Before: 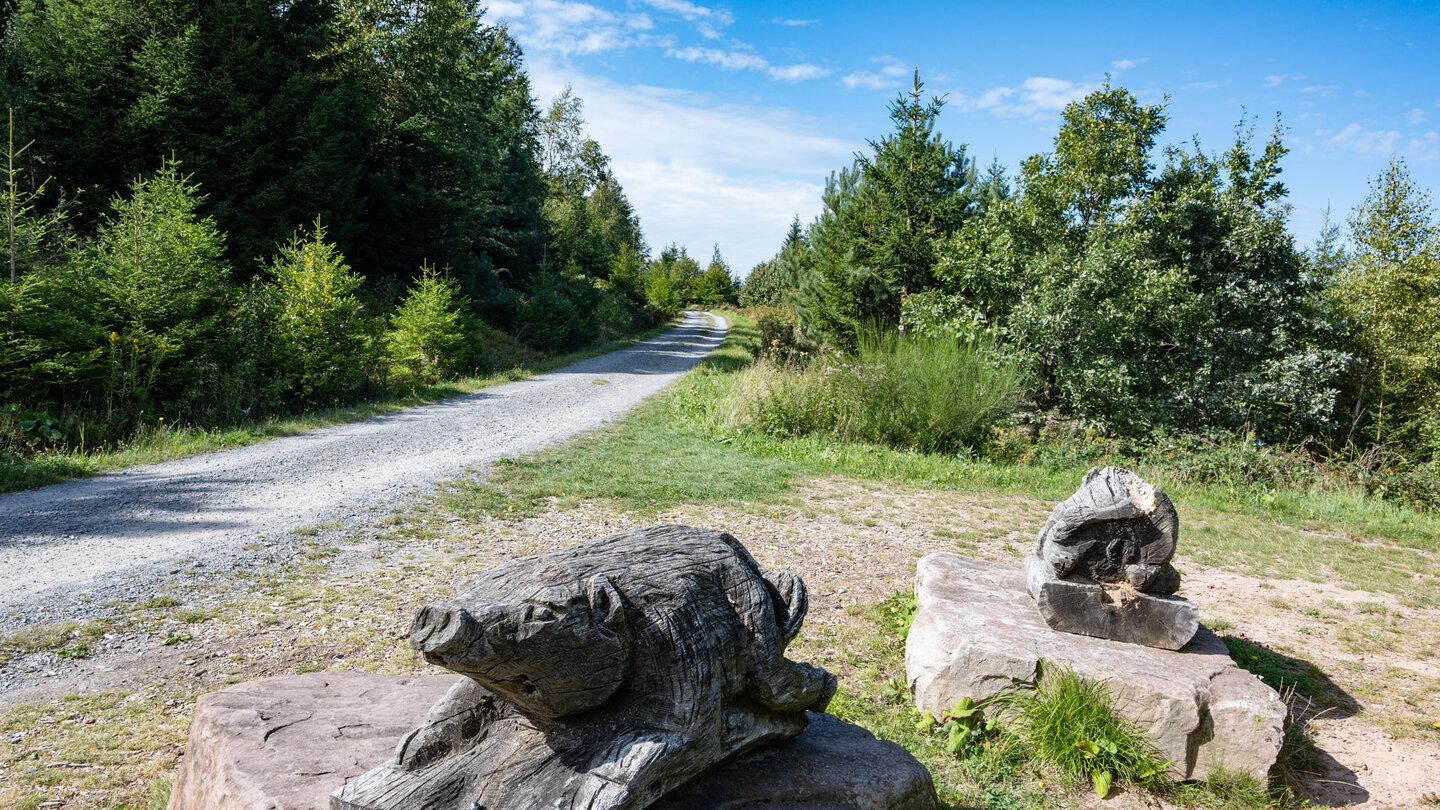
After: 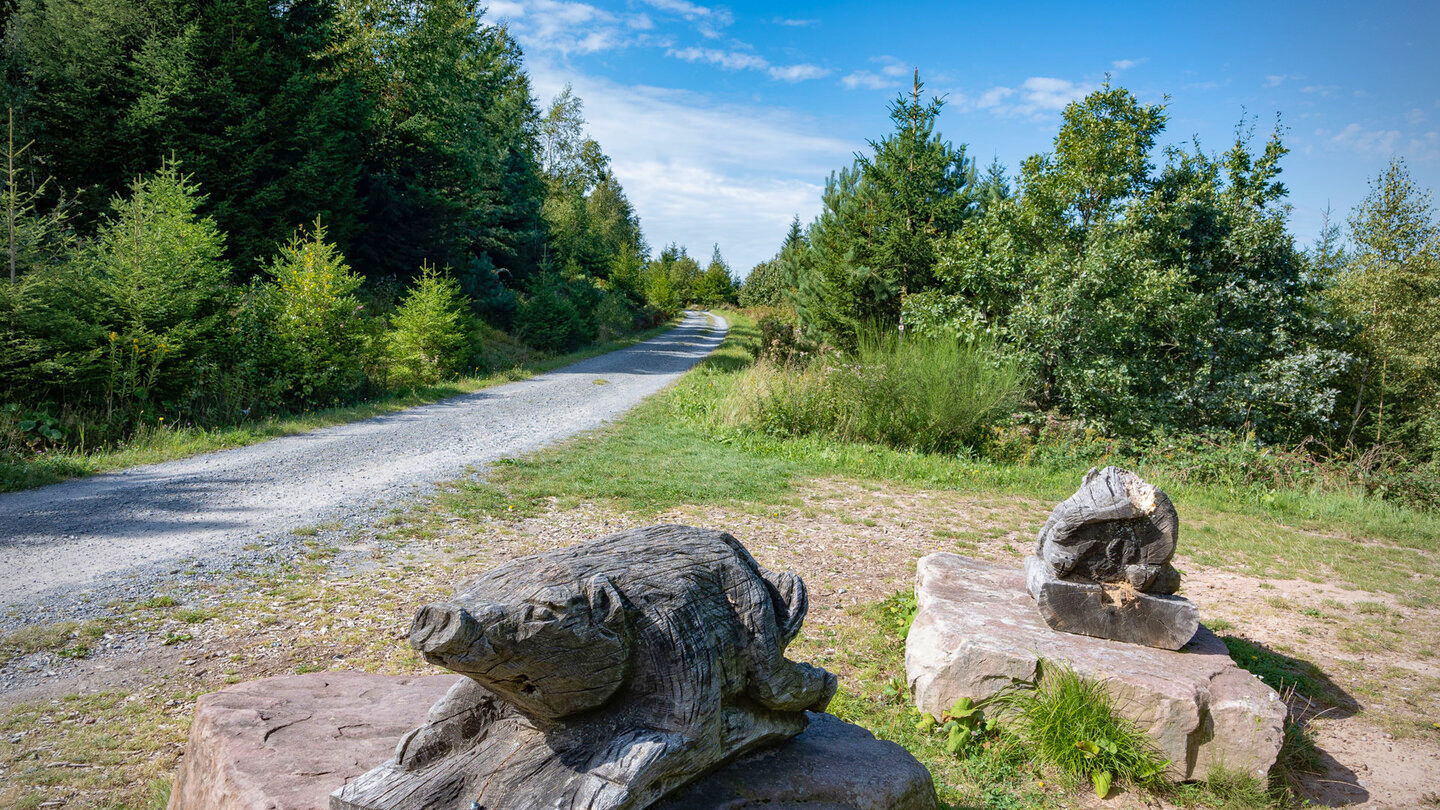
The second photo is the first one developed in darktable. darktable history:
shadows and highlights: on, module defaults
vignetting: fall-off radius 60.92%
velvia: on, module defaults
